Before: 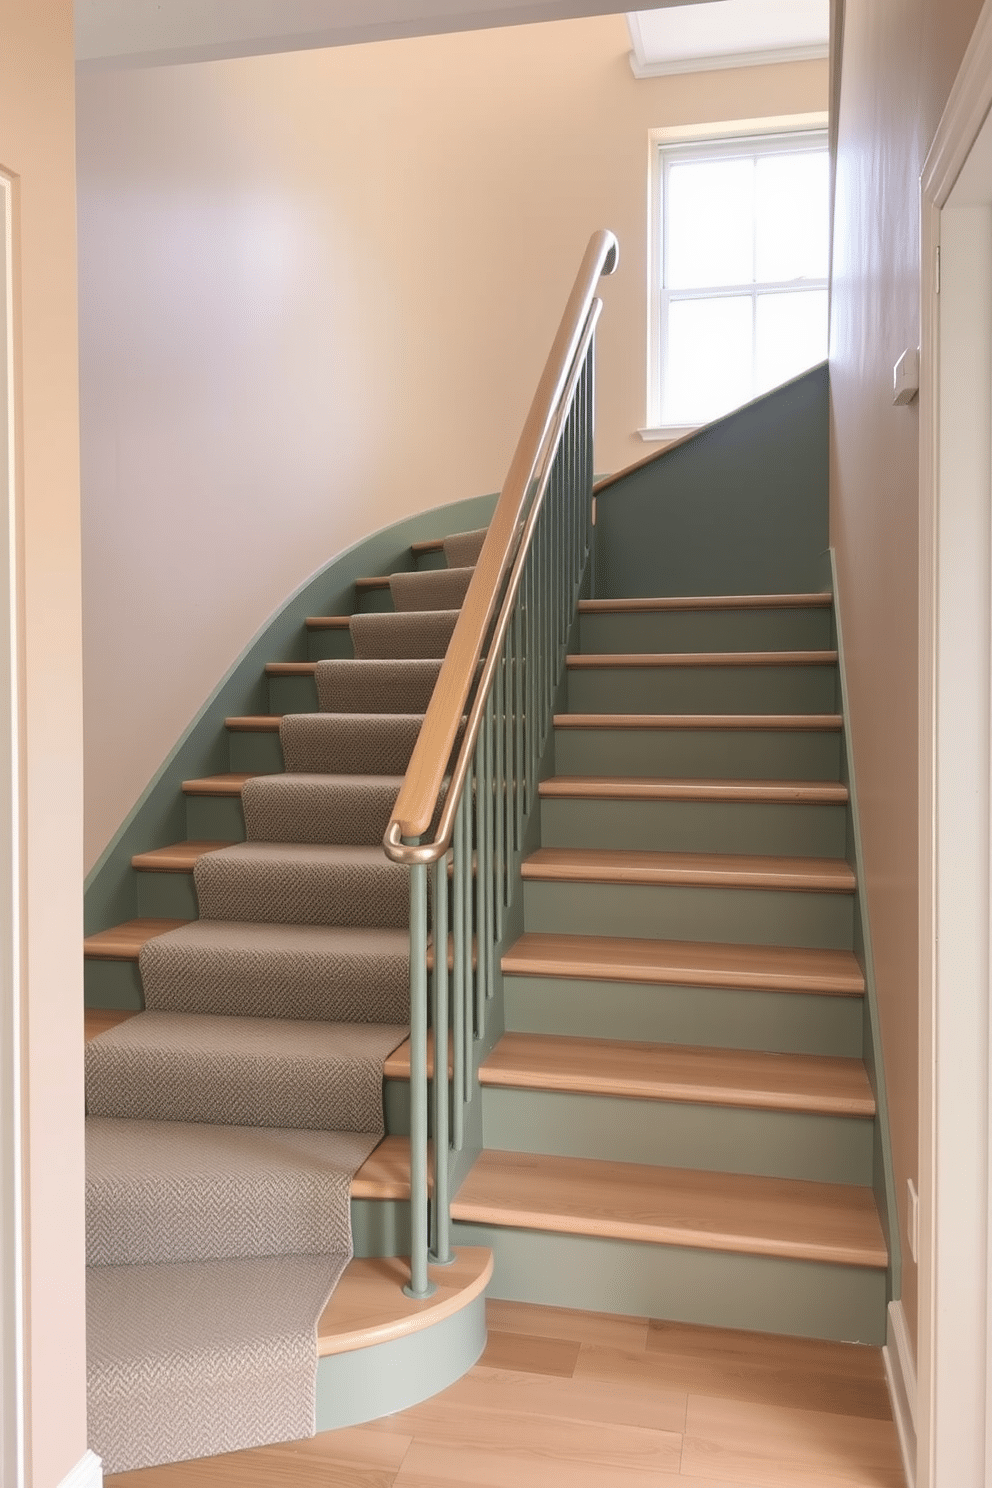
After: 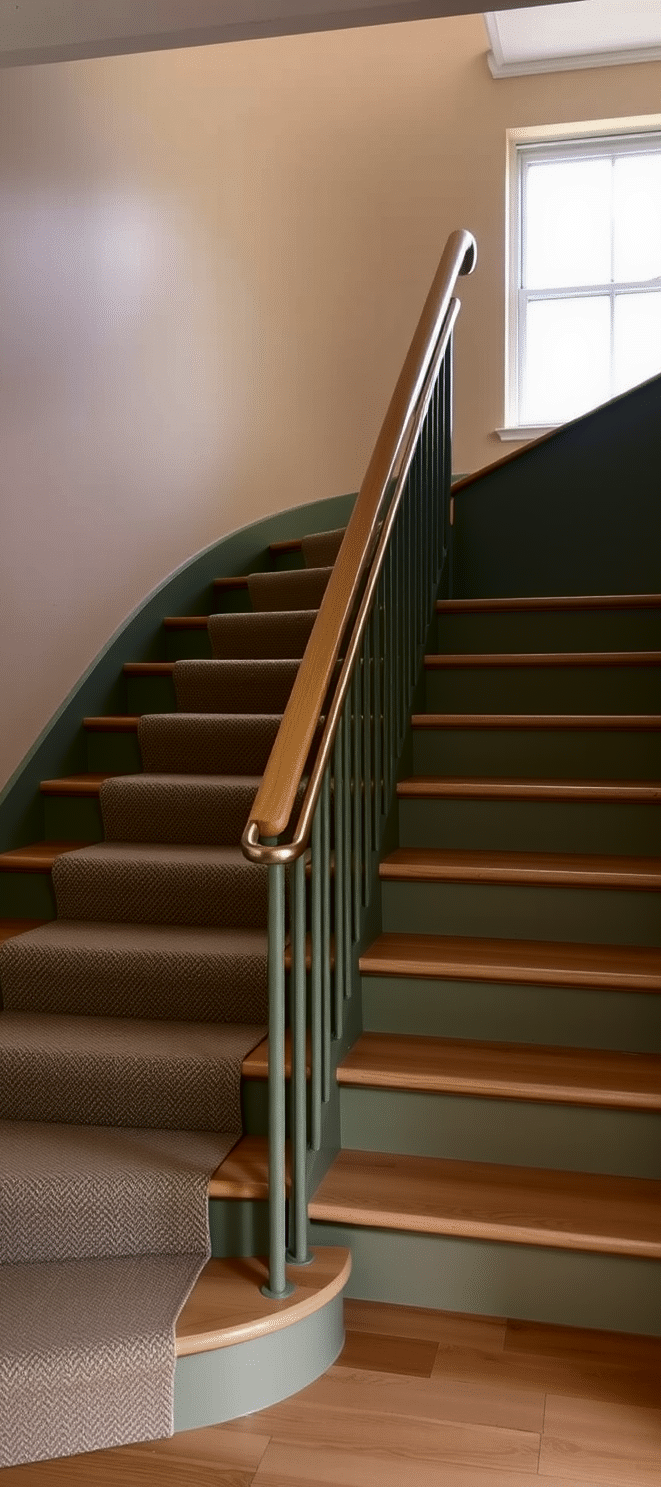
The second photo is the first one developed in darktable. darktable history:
crop and rotate: left 14.378%, right 18.974%
contrast brightness saturation: contrast 0.087, brightness -0.599, saturation 0.175
